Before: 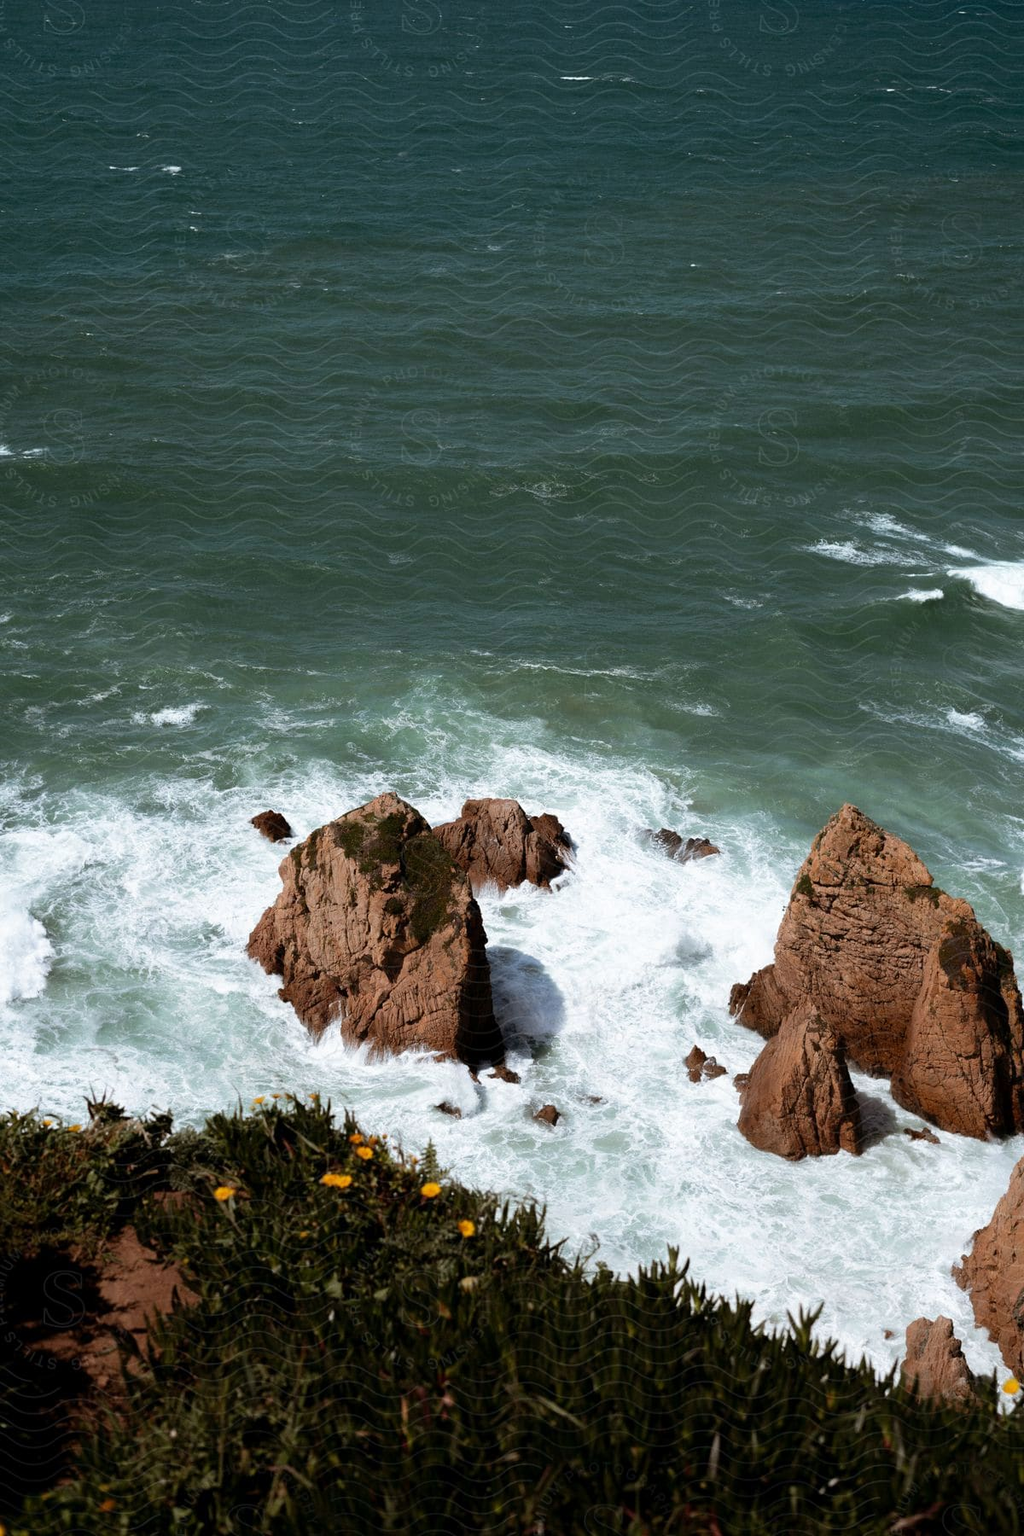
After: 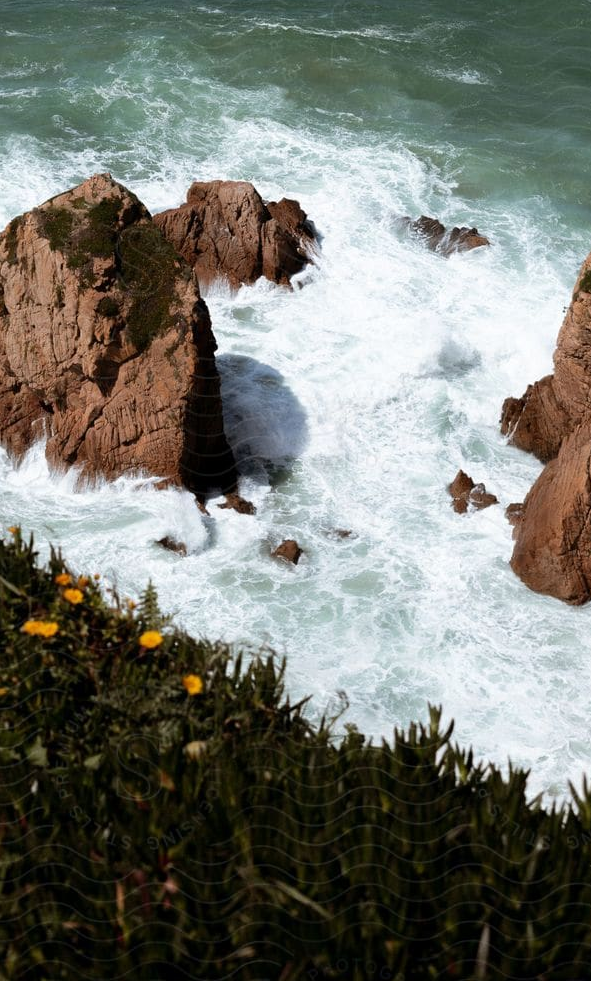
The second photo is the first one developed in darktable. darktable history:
crop: left 29.535%, top 41.984%, right 21.203%, bottom 3.464%
